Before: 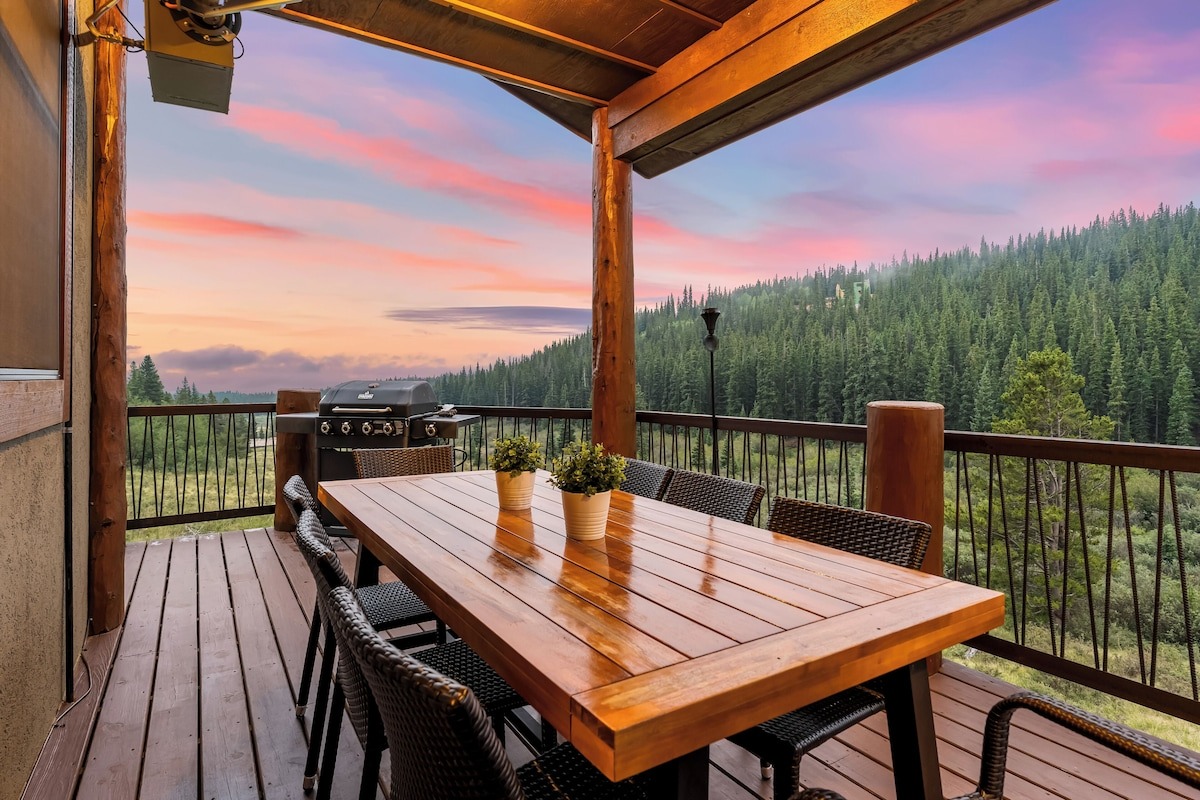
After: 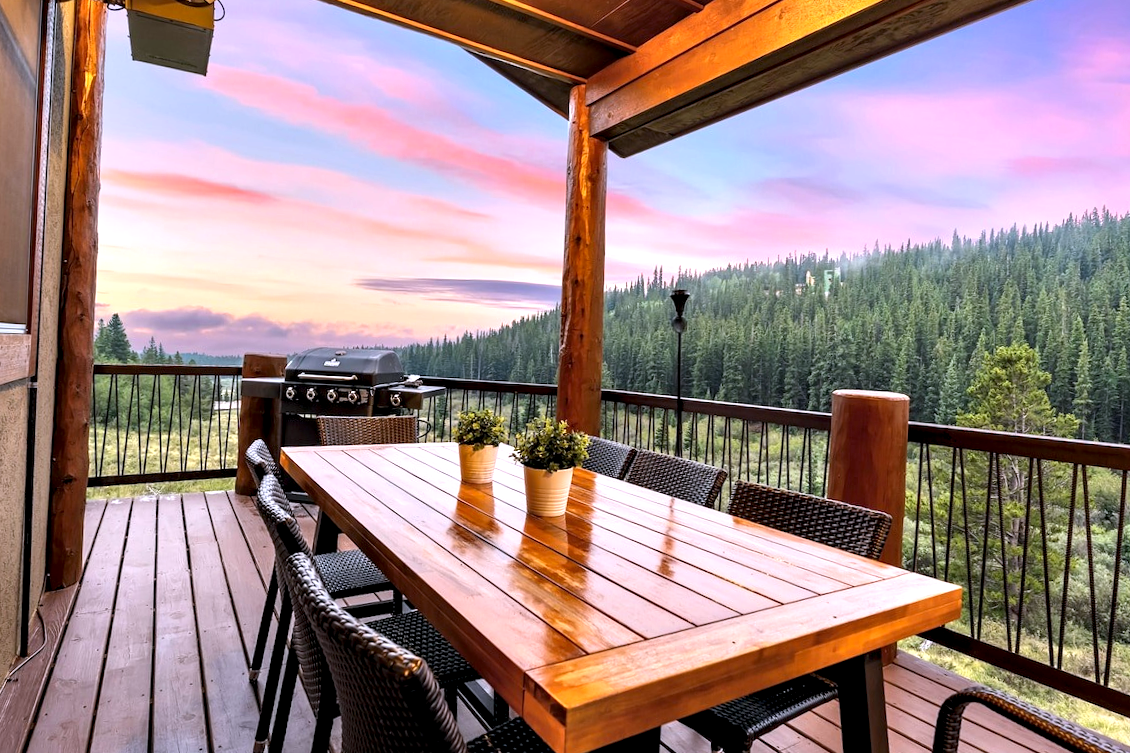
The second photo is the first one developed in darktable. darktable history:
contrast equalizer: octaves 7, y [[0.6 ×6], [0.55 ×6], [0 ×6], [0 ×6], [0 ×6]], mix 0.53
white balance: red 1.004, blue 1.096
crop and rotate: angle -2.38°
exposure: exposure 0.515 EV, compensate highlight preservation false
